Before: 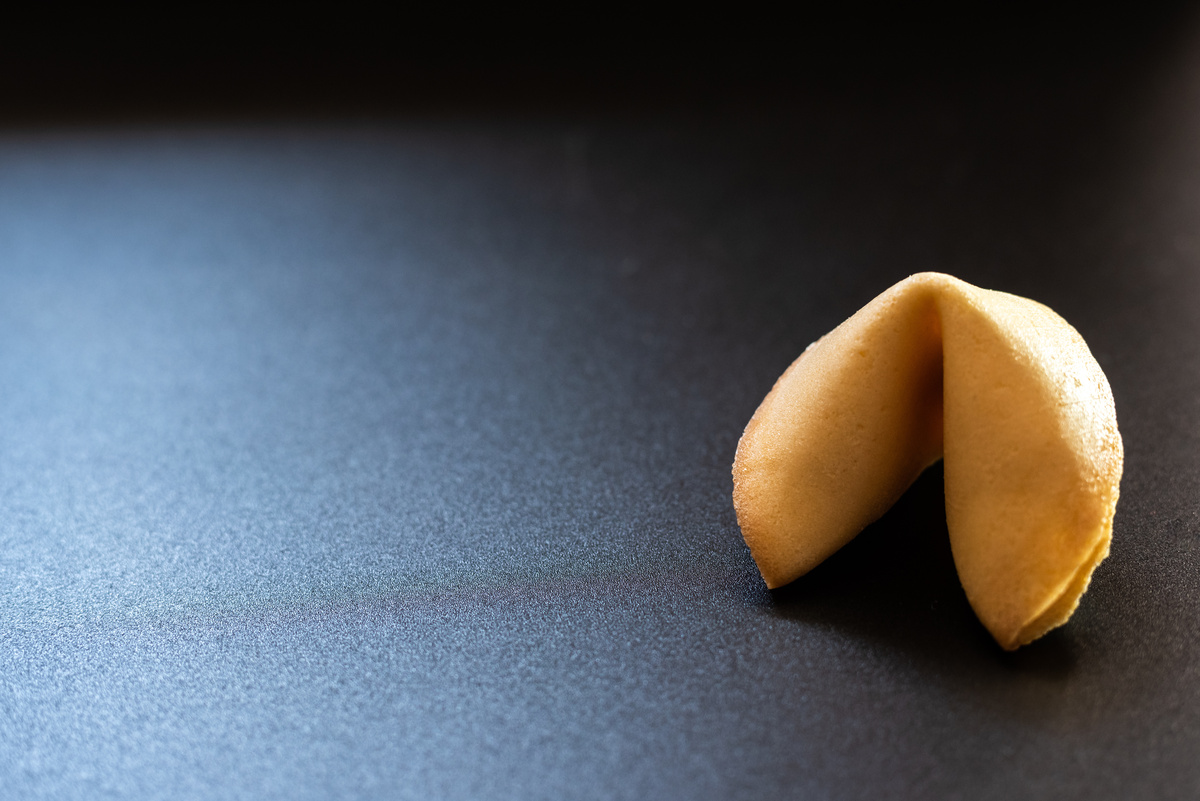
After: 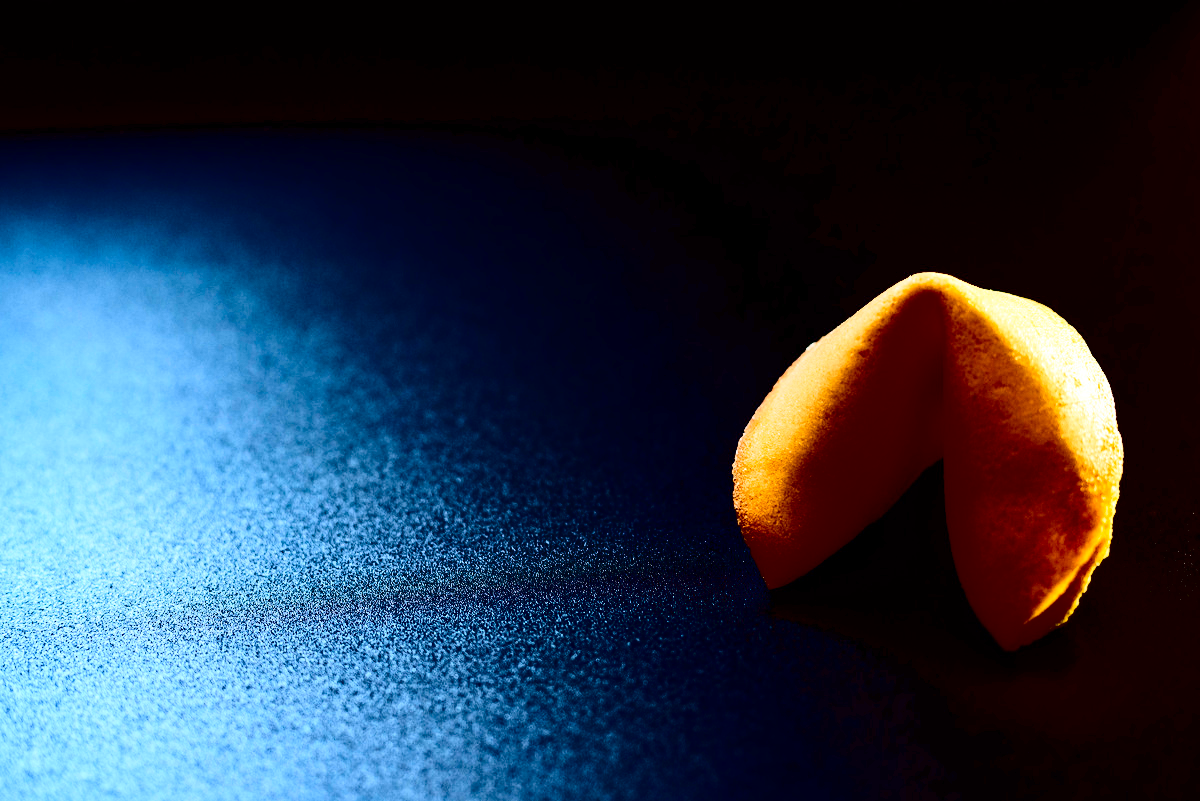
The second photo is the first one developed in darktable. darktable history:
contrast brightness saturation: contrast 0.783, brightness -0.993, saturation 0.988
tone equalizer: mask exposure compensation -0.497 EV
